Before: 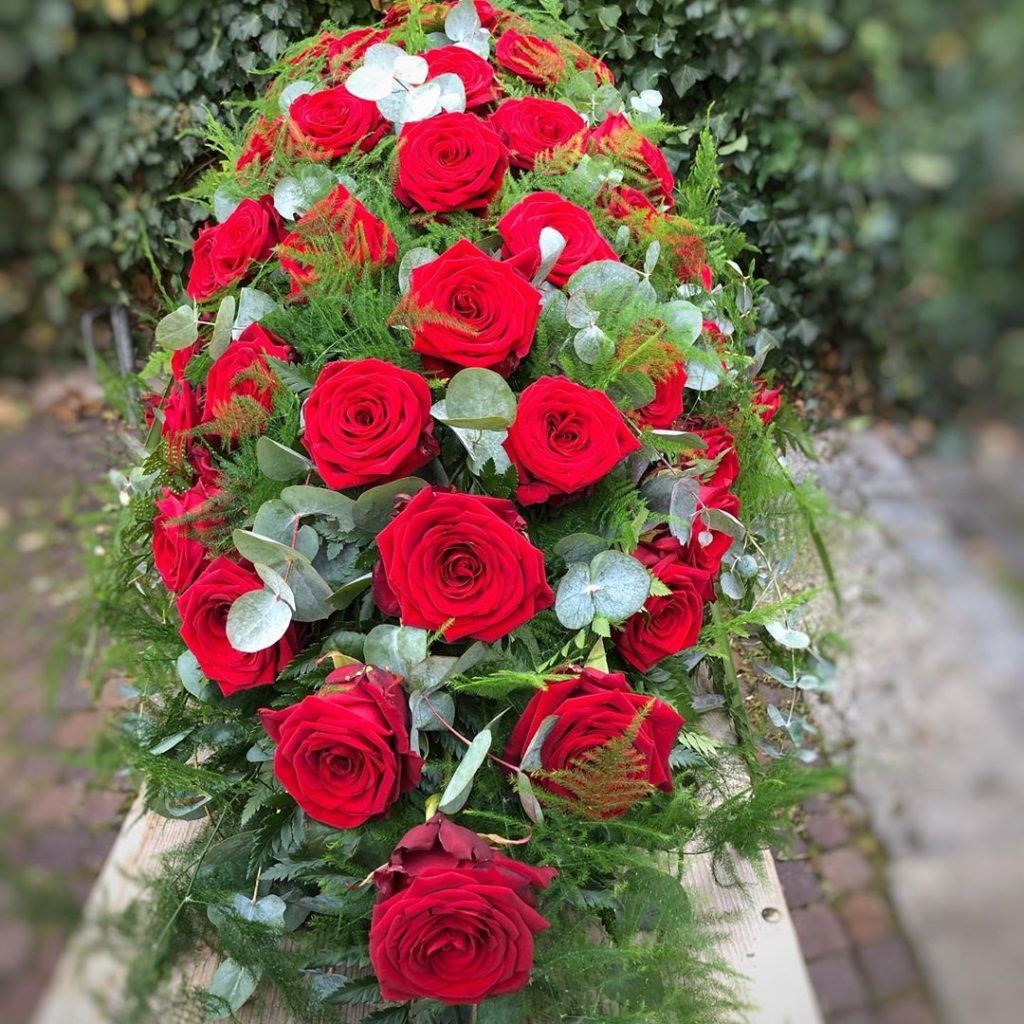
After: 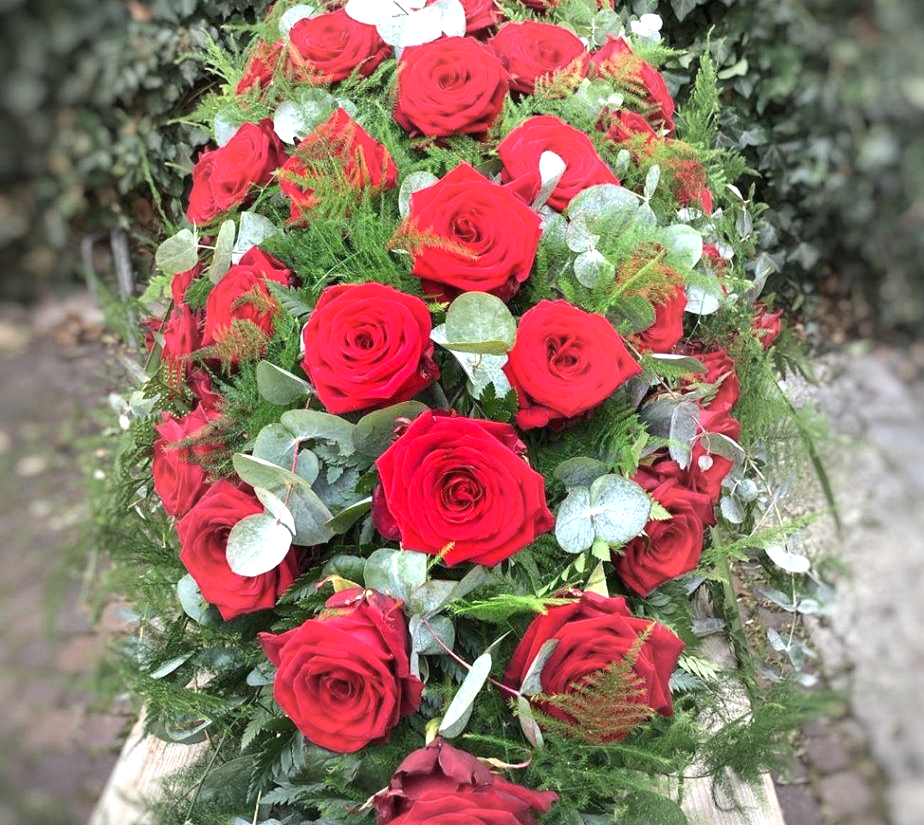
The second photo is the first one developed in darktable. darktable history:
crop: top 7.49%, right 9.717%, bottom 11.943%
vignetting: fall-off start 18.21%, fall-off radius 137.95%, brightness -0.207, center (-0.078, 0.066), width/height ratio 0.62, shape 0.59
exposure: black level correction 0, exposure 0.7 EV, compensate exposure bias true, compensate highlight preservation false
